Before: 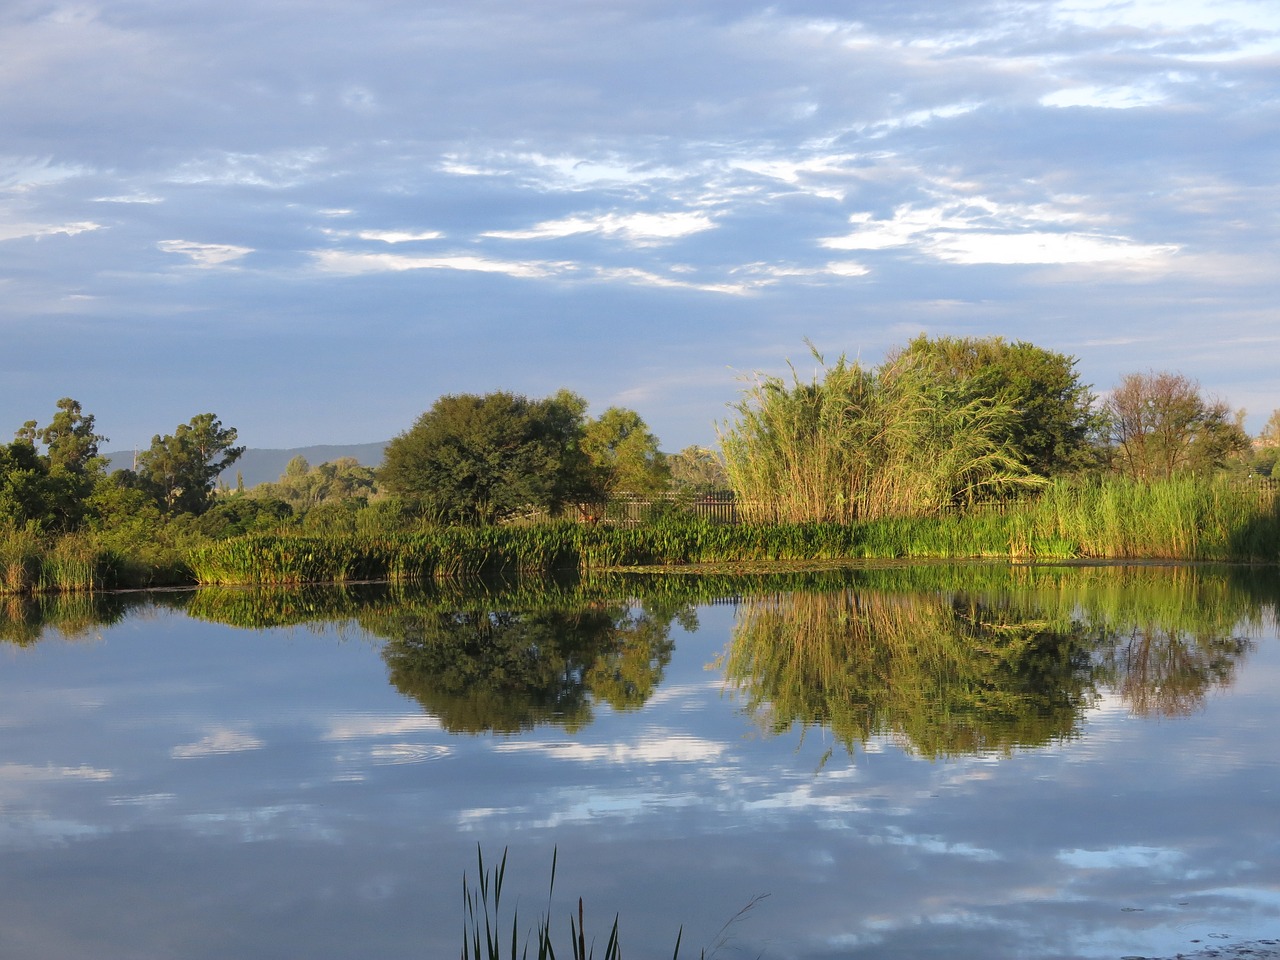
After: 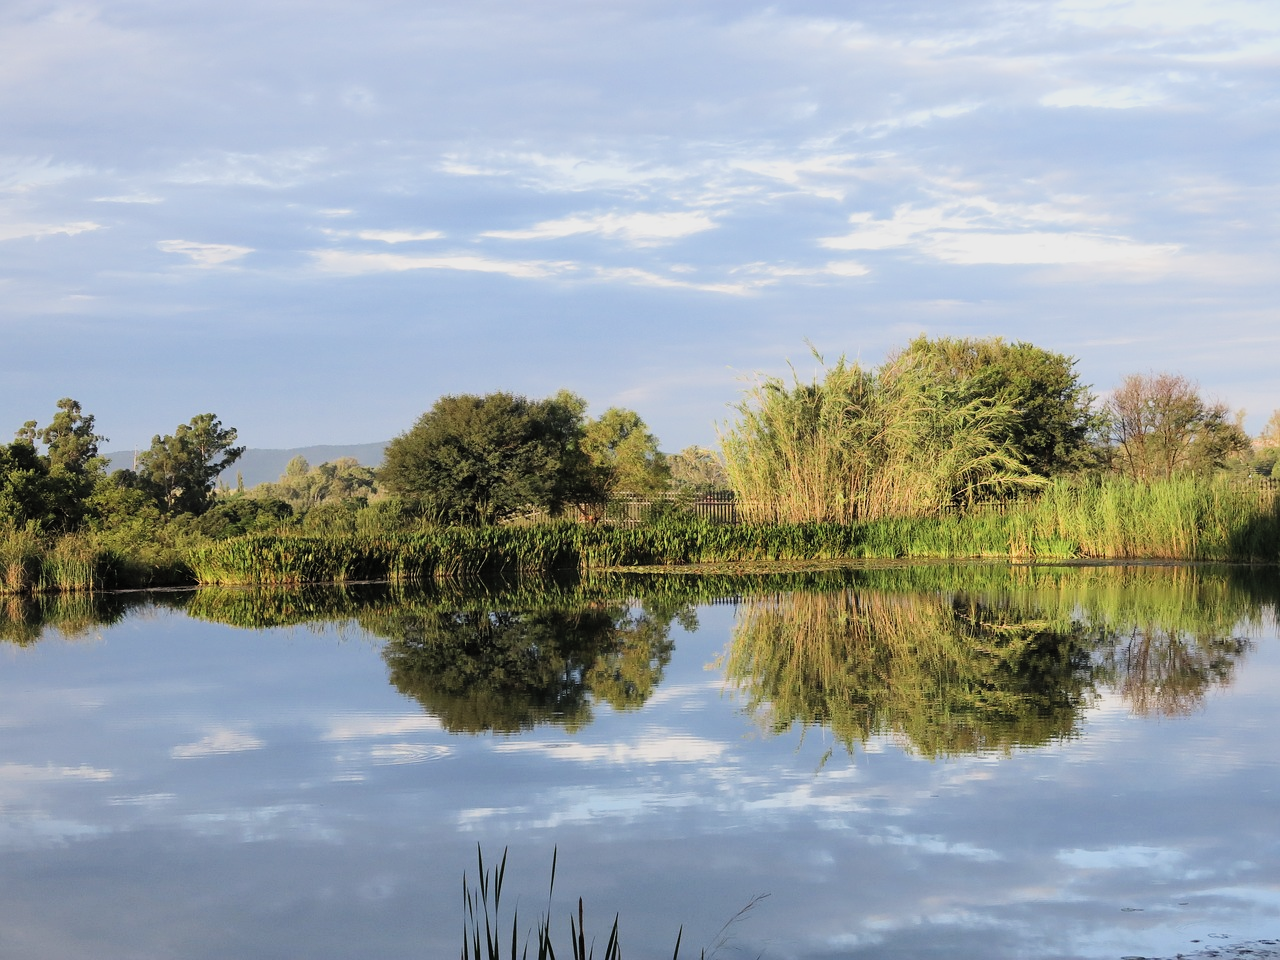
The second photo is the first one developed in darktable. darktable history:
tone equalizer: on, module defaults
contrast brightness saturation: contrast 0.2, brightness 0.16, saturation 0.22
filmic rgb: black relative exposure -7.65 EV, white relative exposure 4.56 EV, hardness 3.61, contrast 1.05
color correction: saturation 0.8
